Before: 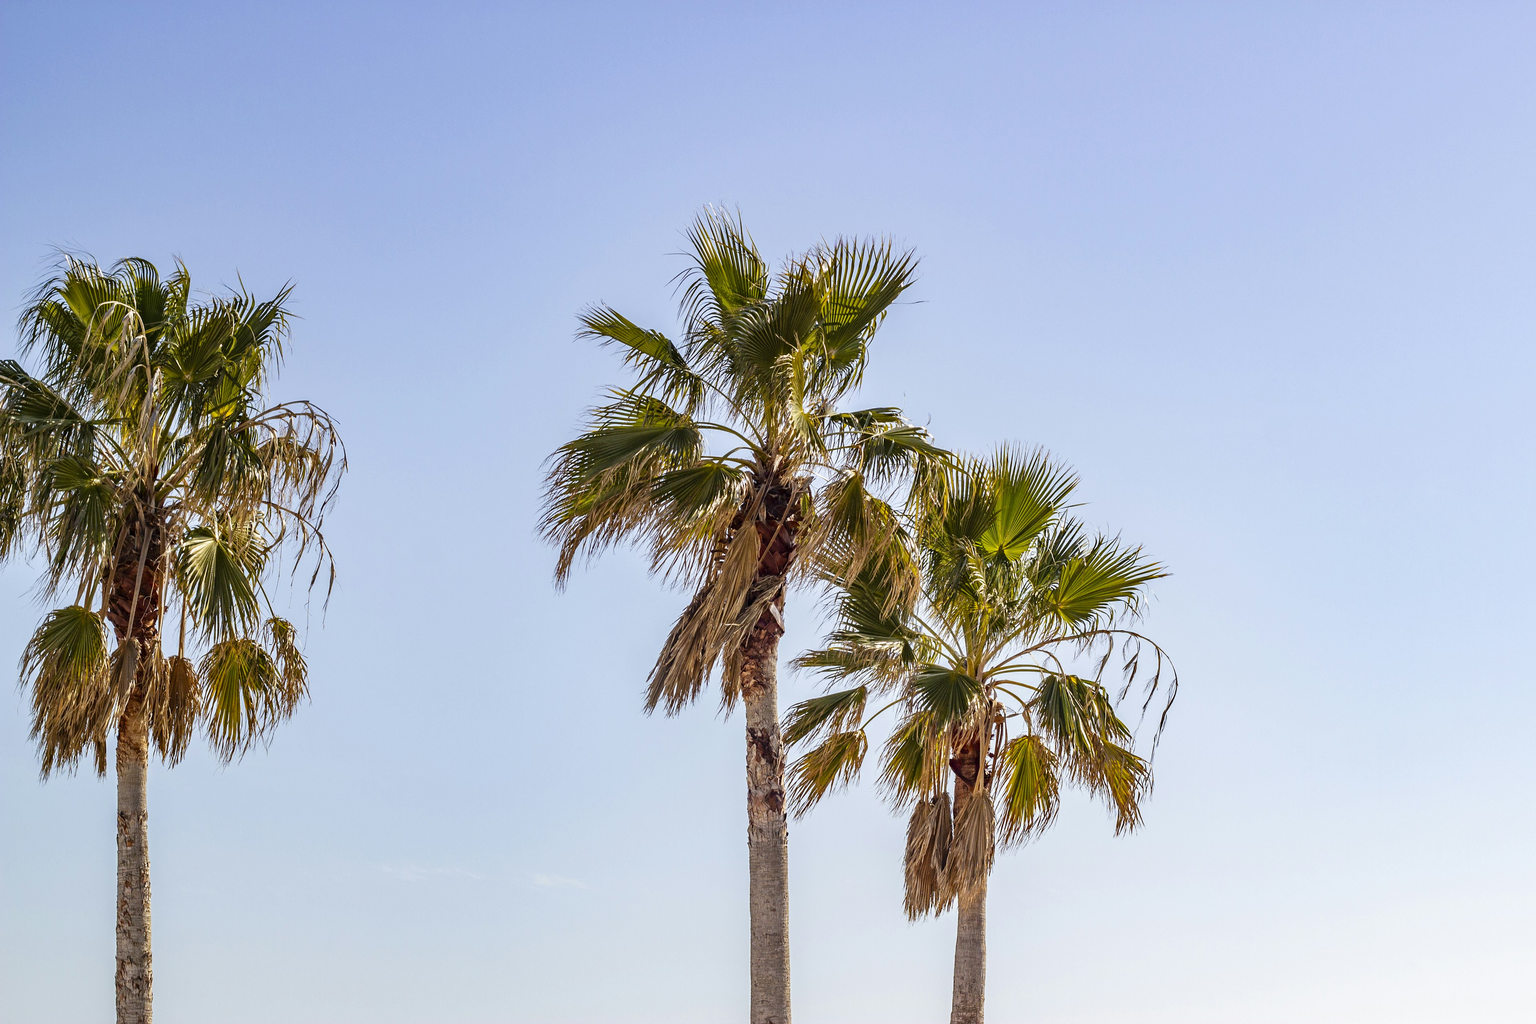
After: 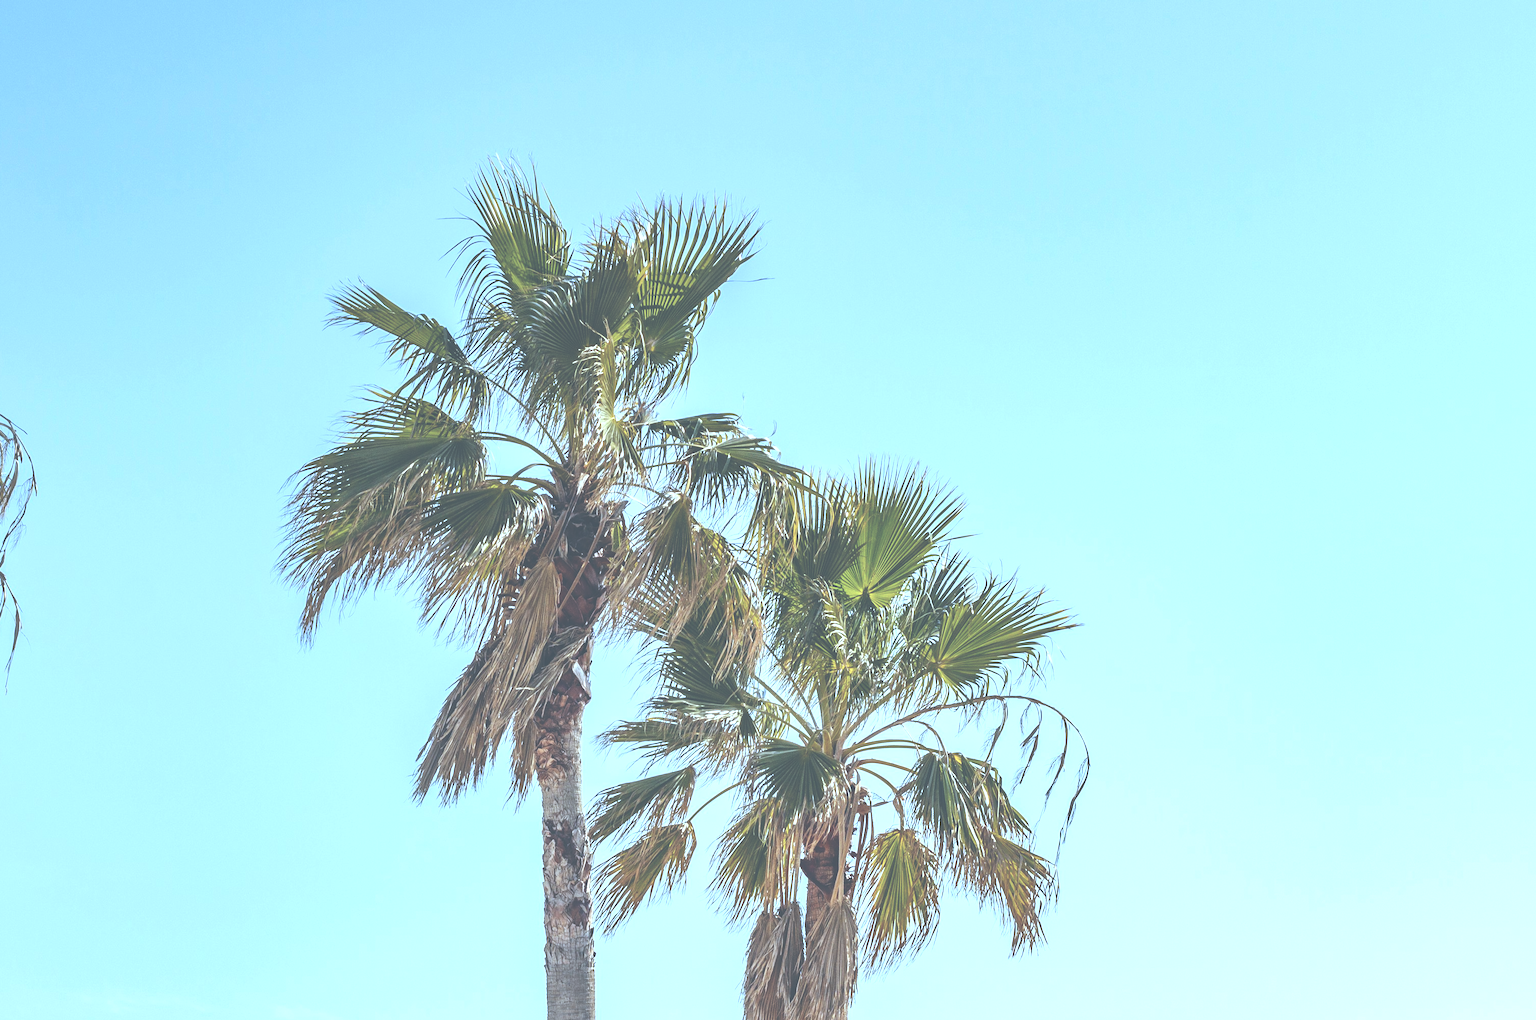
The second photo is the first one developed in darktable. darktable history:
crop and rotate: left 20.758%, top 8.042%, right 0.412%, bottom 13.372%
color correction: highlights a* -10.38, highlights b* -19.55
exposure: black level correction -0.069, exposure 0.501 EV, compensate highlight preservation false
